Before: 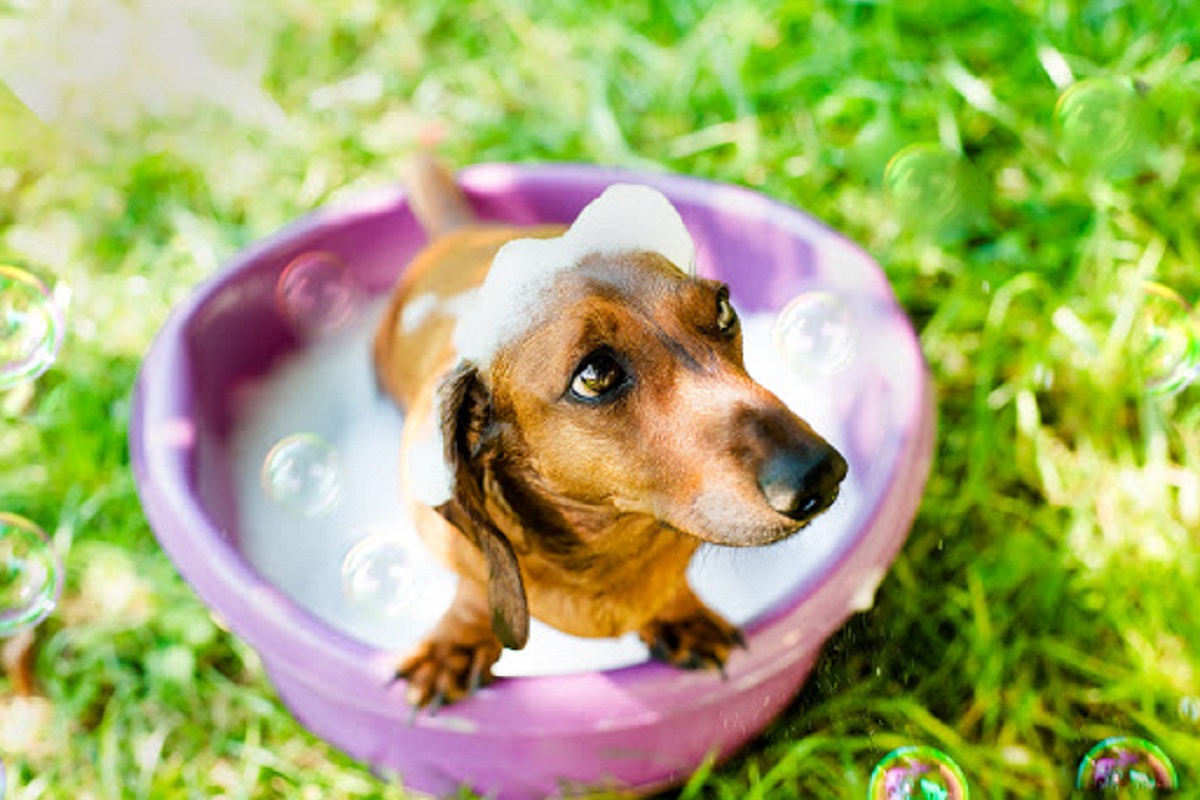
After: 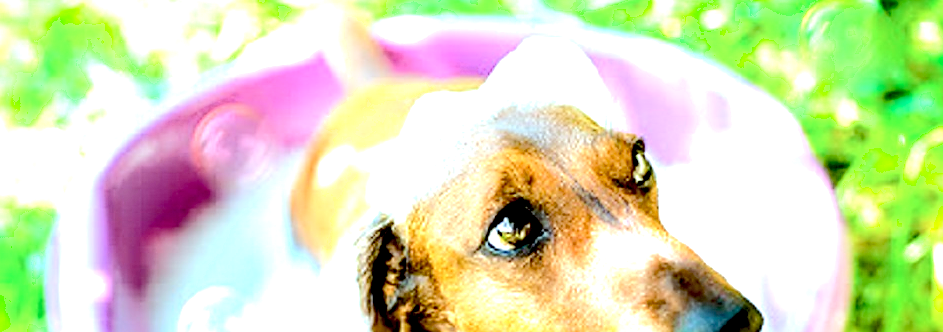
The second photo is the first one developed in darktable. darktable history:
sharpen: on, module defaults
shadows and highlights: shadows -70, highlights 35, soften with gaussian
color calibration: x 0.37, y 0.382, temperature 4313.32 K
exposure: black level correction 0.011, exposure 1.088 EV, compensate exposure bias true, compensate highlight preservation false
crop: left 7.036%, top 18.398%, right 14.379%, bottom 40.043%
contrast equalizer: y [[0.5 ×6], [0.5 ×6], [0.5, 0.5, 0.501, 0.545, 0.707, 0.863], [0 ×6], [0 ×6]]
color correction: highlights a* -6.69, highlights b* 0.49
